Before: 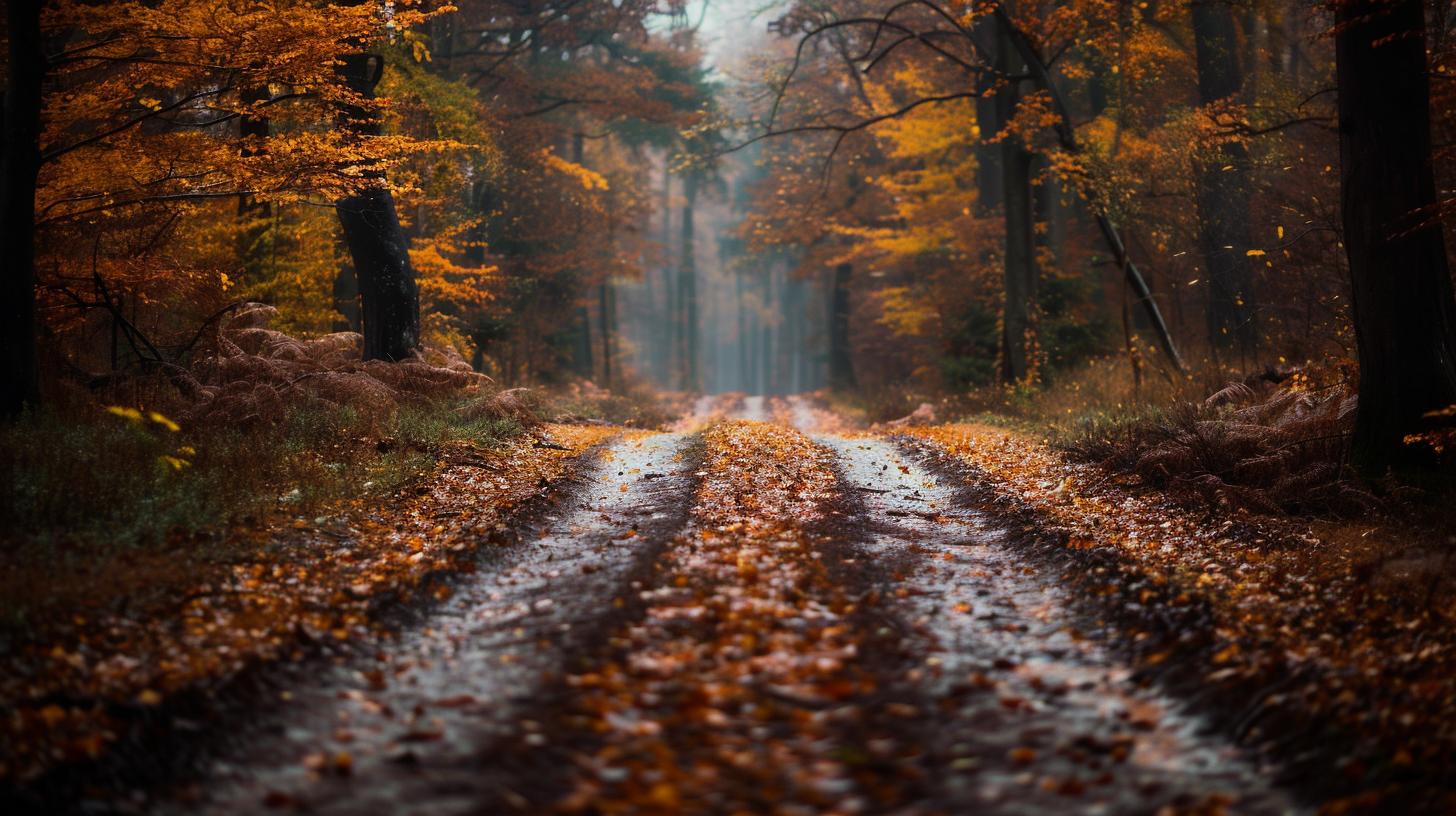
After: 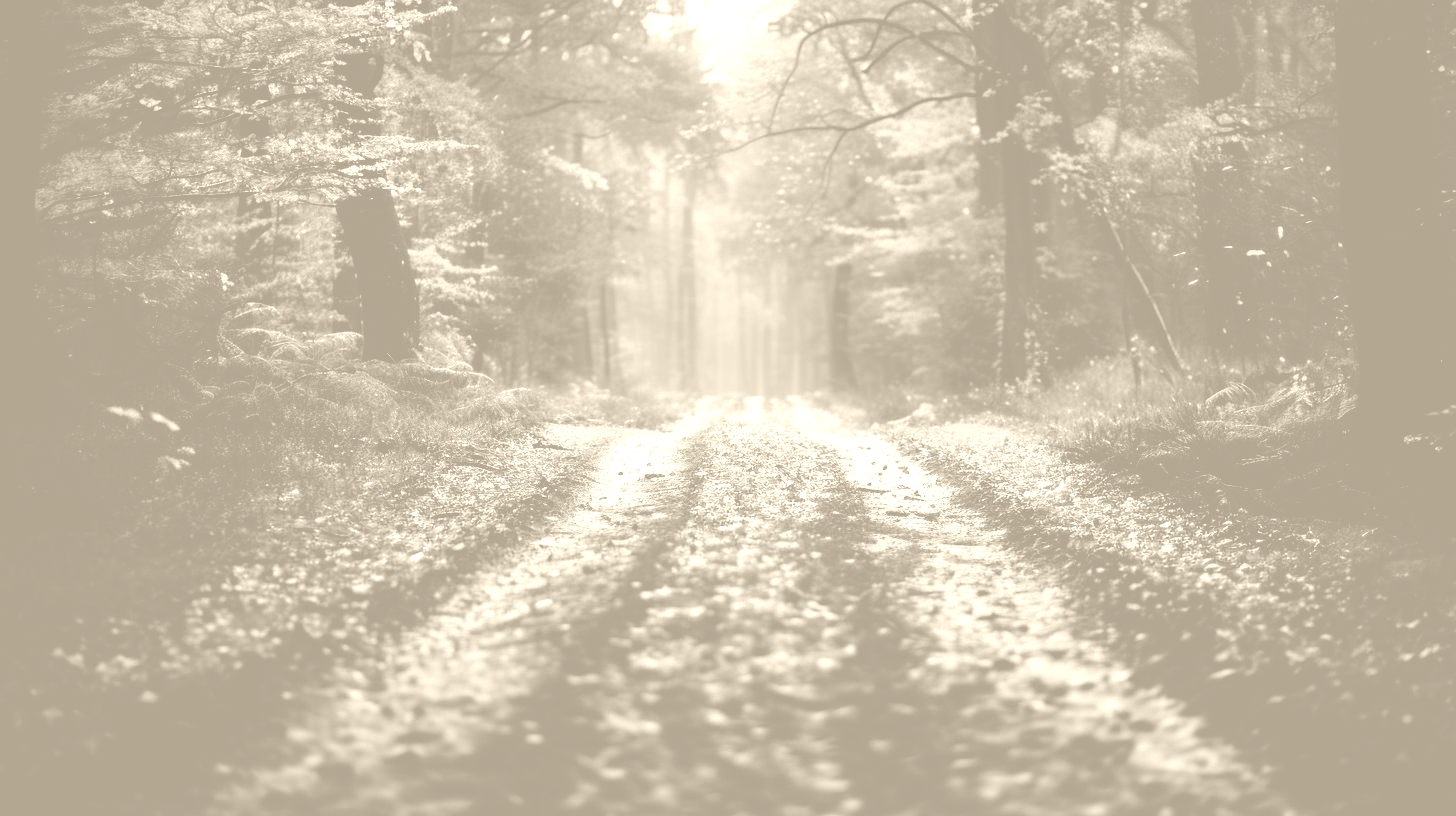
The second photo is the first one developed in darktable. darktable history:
colorize: hue 36°, saturation 71%, lightness 80.79%
exposure: compensate highlight preservation false
filmic rgb: black relative exposure -5 EV, white relative exposure 3.5 EV, hardness 3.19, contrast 1.2, highlights saturation mix -50%
color balance: lift [1, 1.015, 1.004, 0.985], gamma [1, 0.958, 0.971, 1.042], gain [1, 0.956, 0.977, 1.044]
